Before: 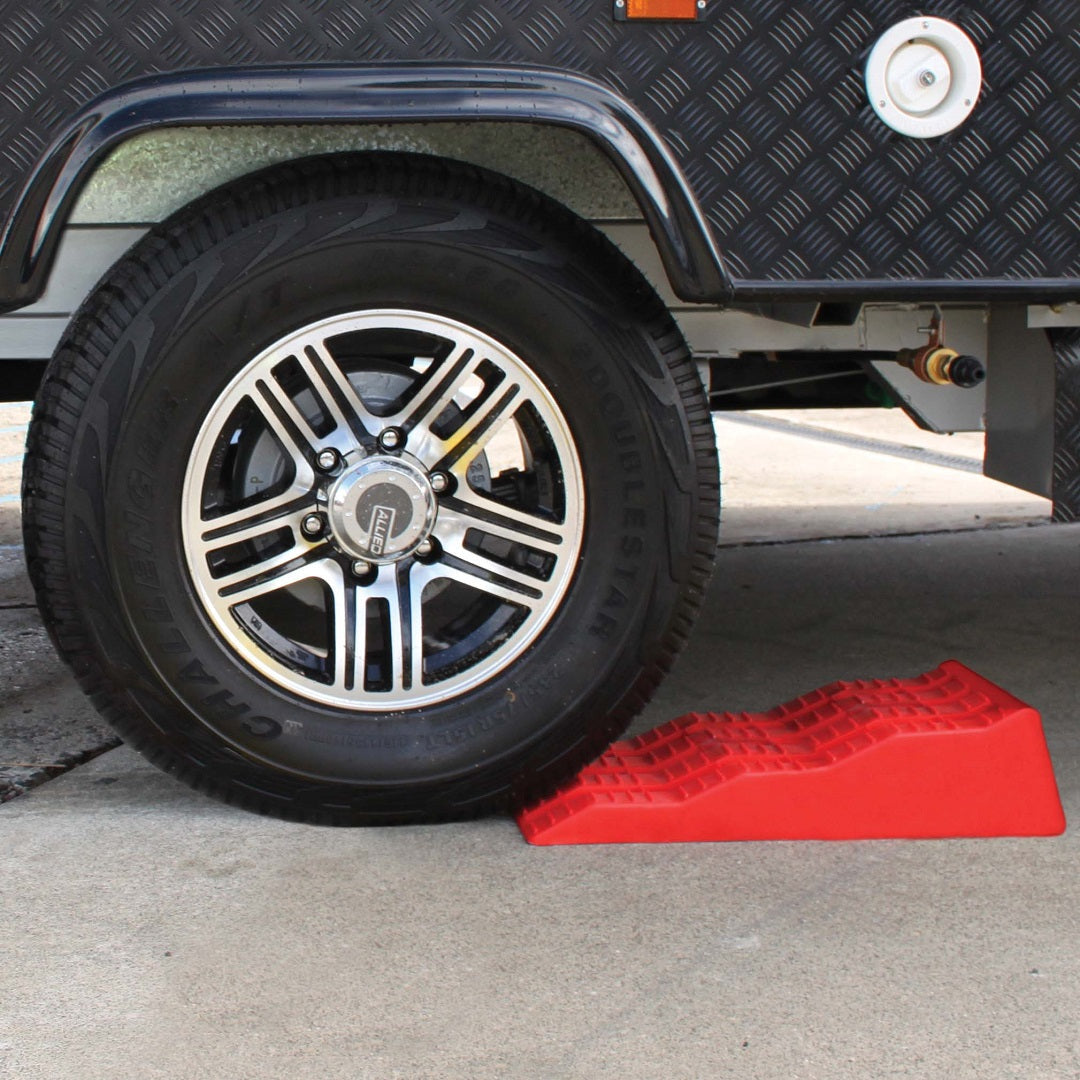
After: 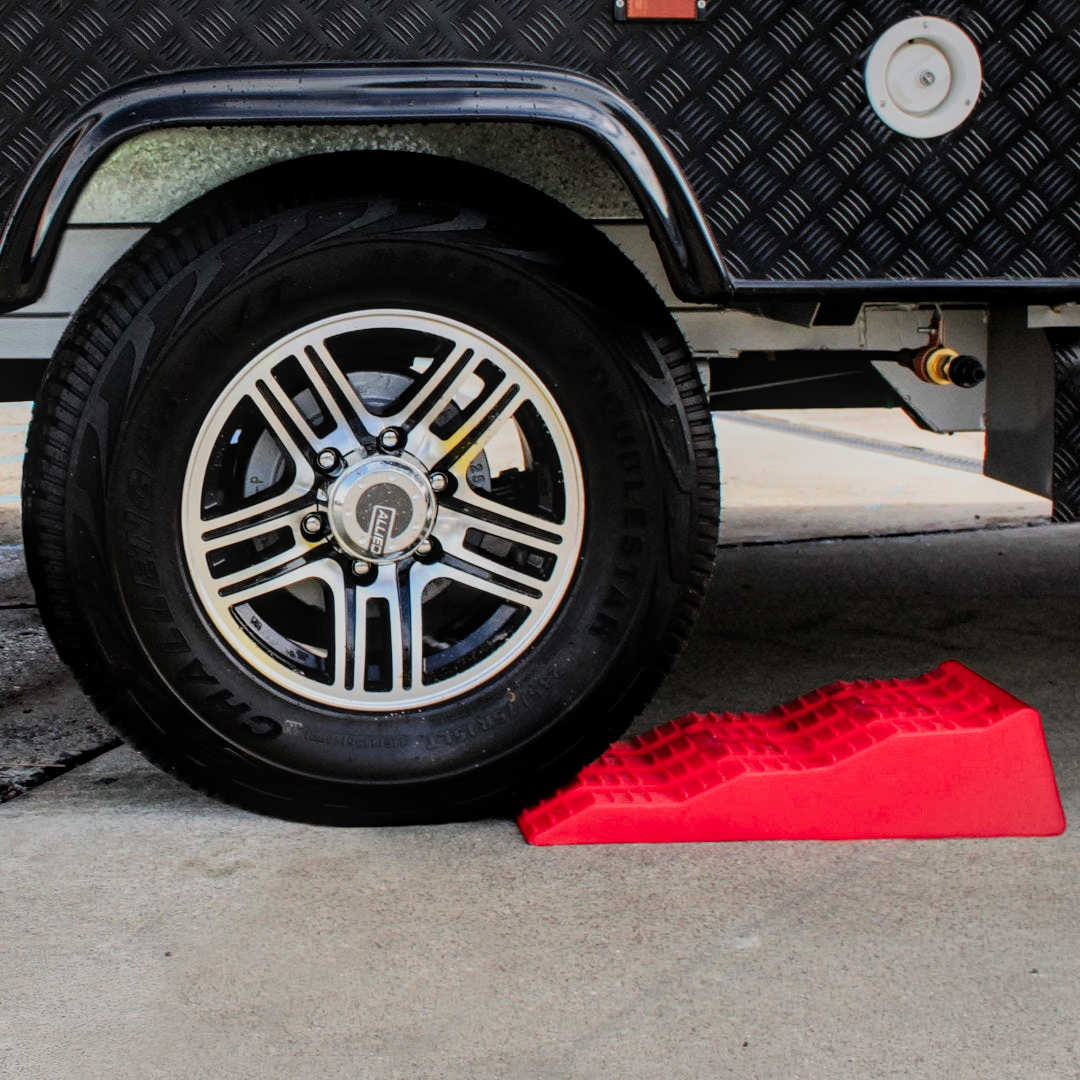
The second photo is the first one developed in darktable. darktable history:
vignetting: fall-off start 99.22%, brightness -0.191, saturation -0.298, width/height ratio 1.322, unbound false
local contrast: on, module defaults
filmic rgb: black relative exposure -7.49 EV, white relative exposure 4.99 EV, hardness 3.3, contrast 1.298, color science v4 (2020)
contrast brightness saturation: brightness -0.03, saturation 0.369
